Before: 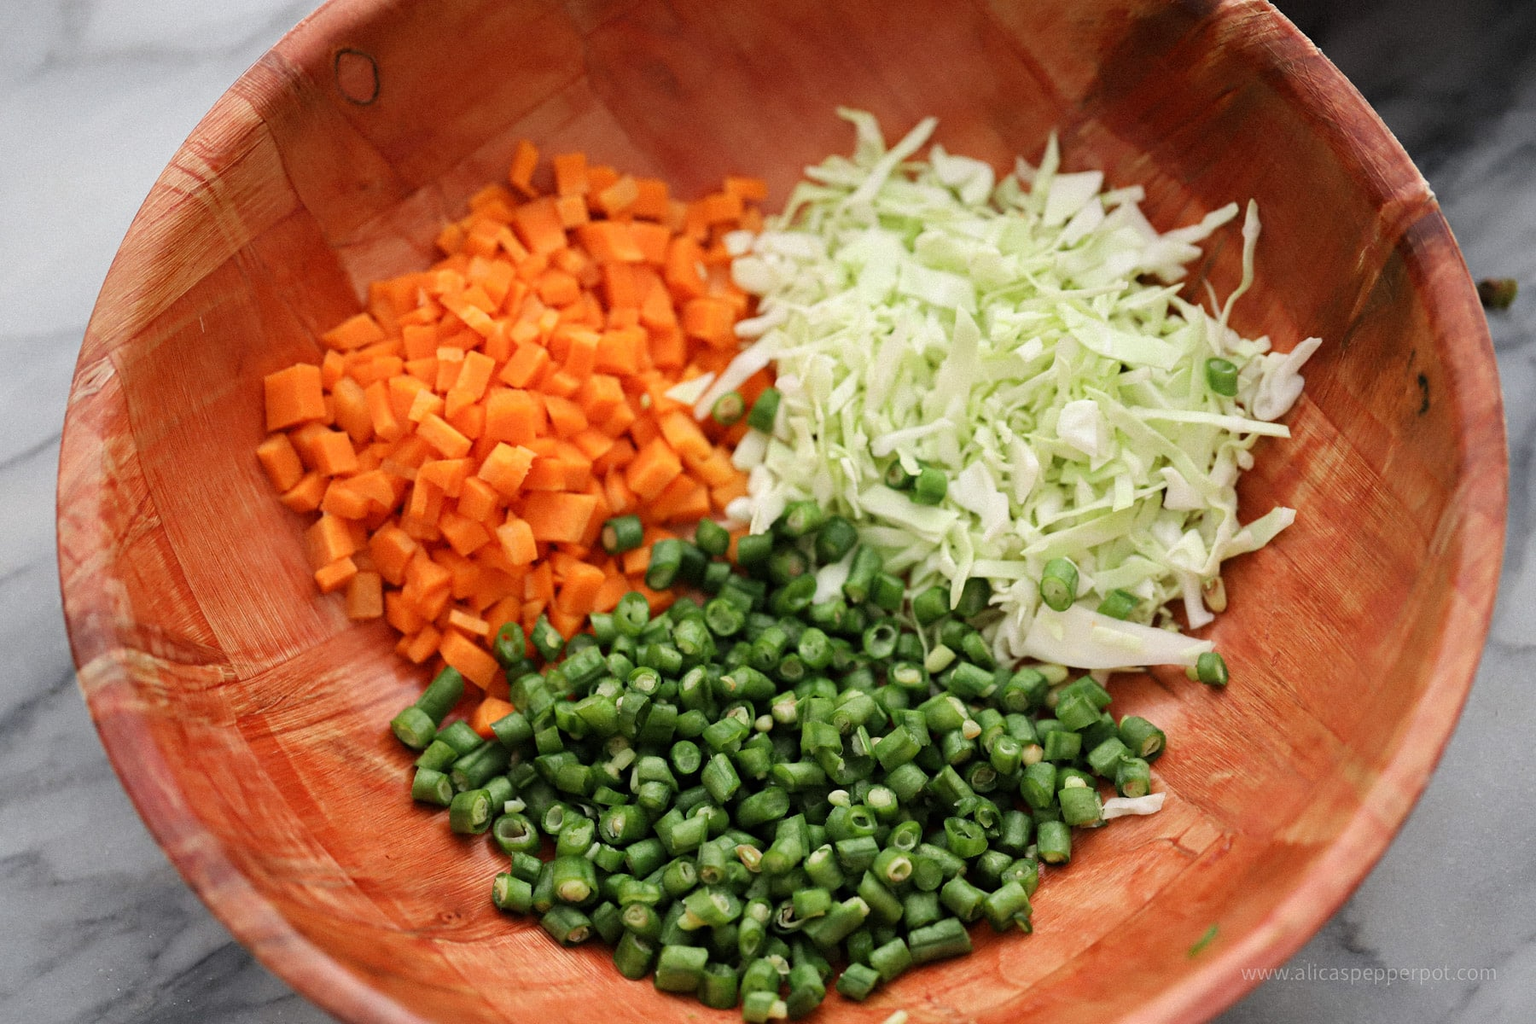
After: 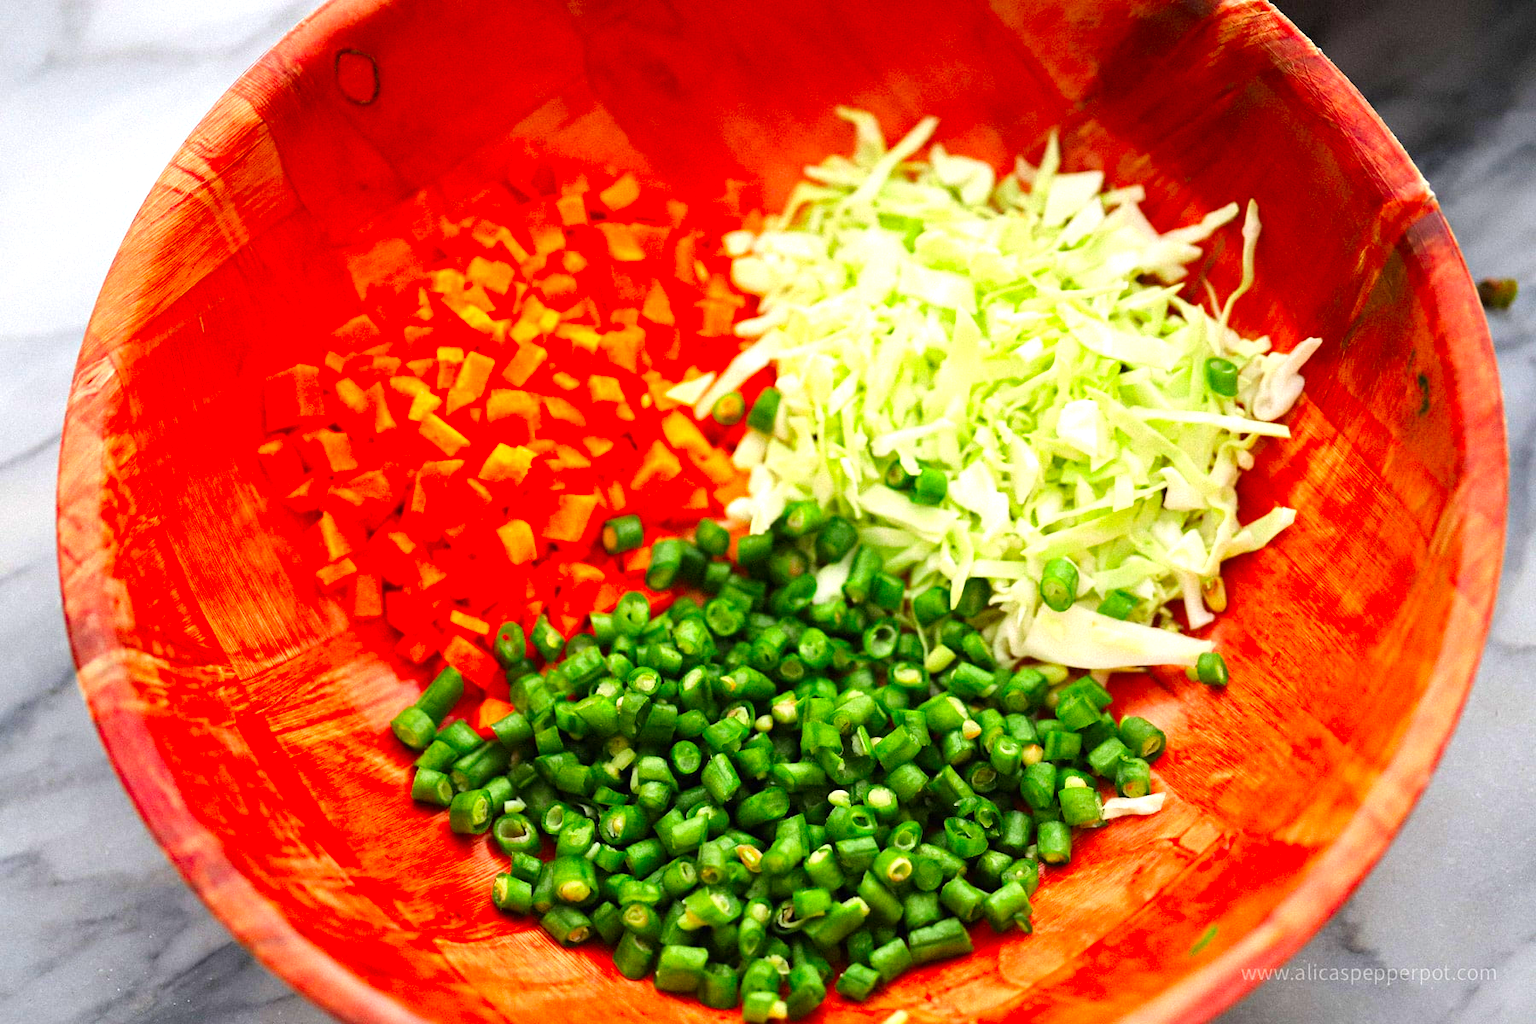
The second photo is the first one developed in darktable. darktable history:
color correction: saturation 1.8
exposure: black level correction 0, exposure 0.7 EV, compensate exposure bias true, compensate highlight preservation false
